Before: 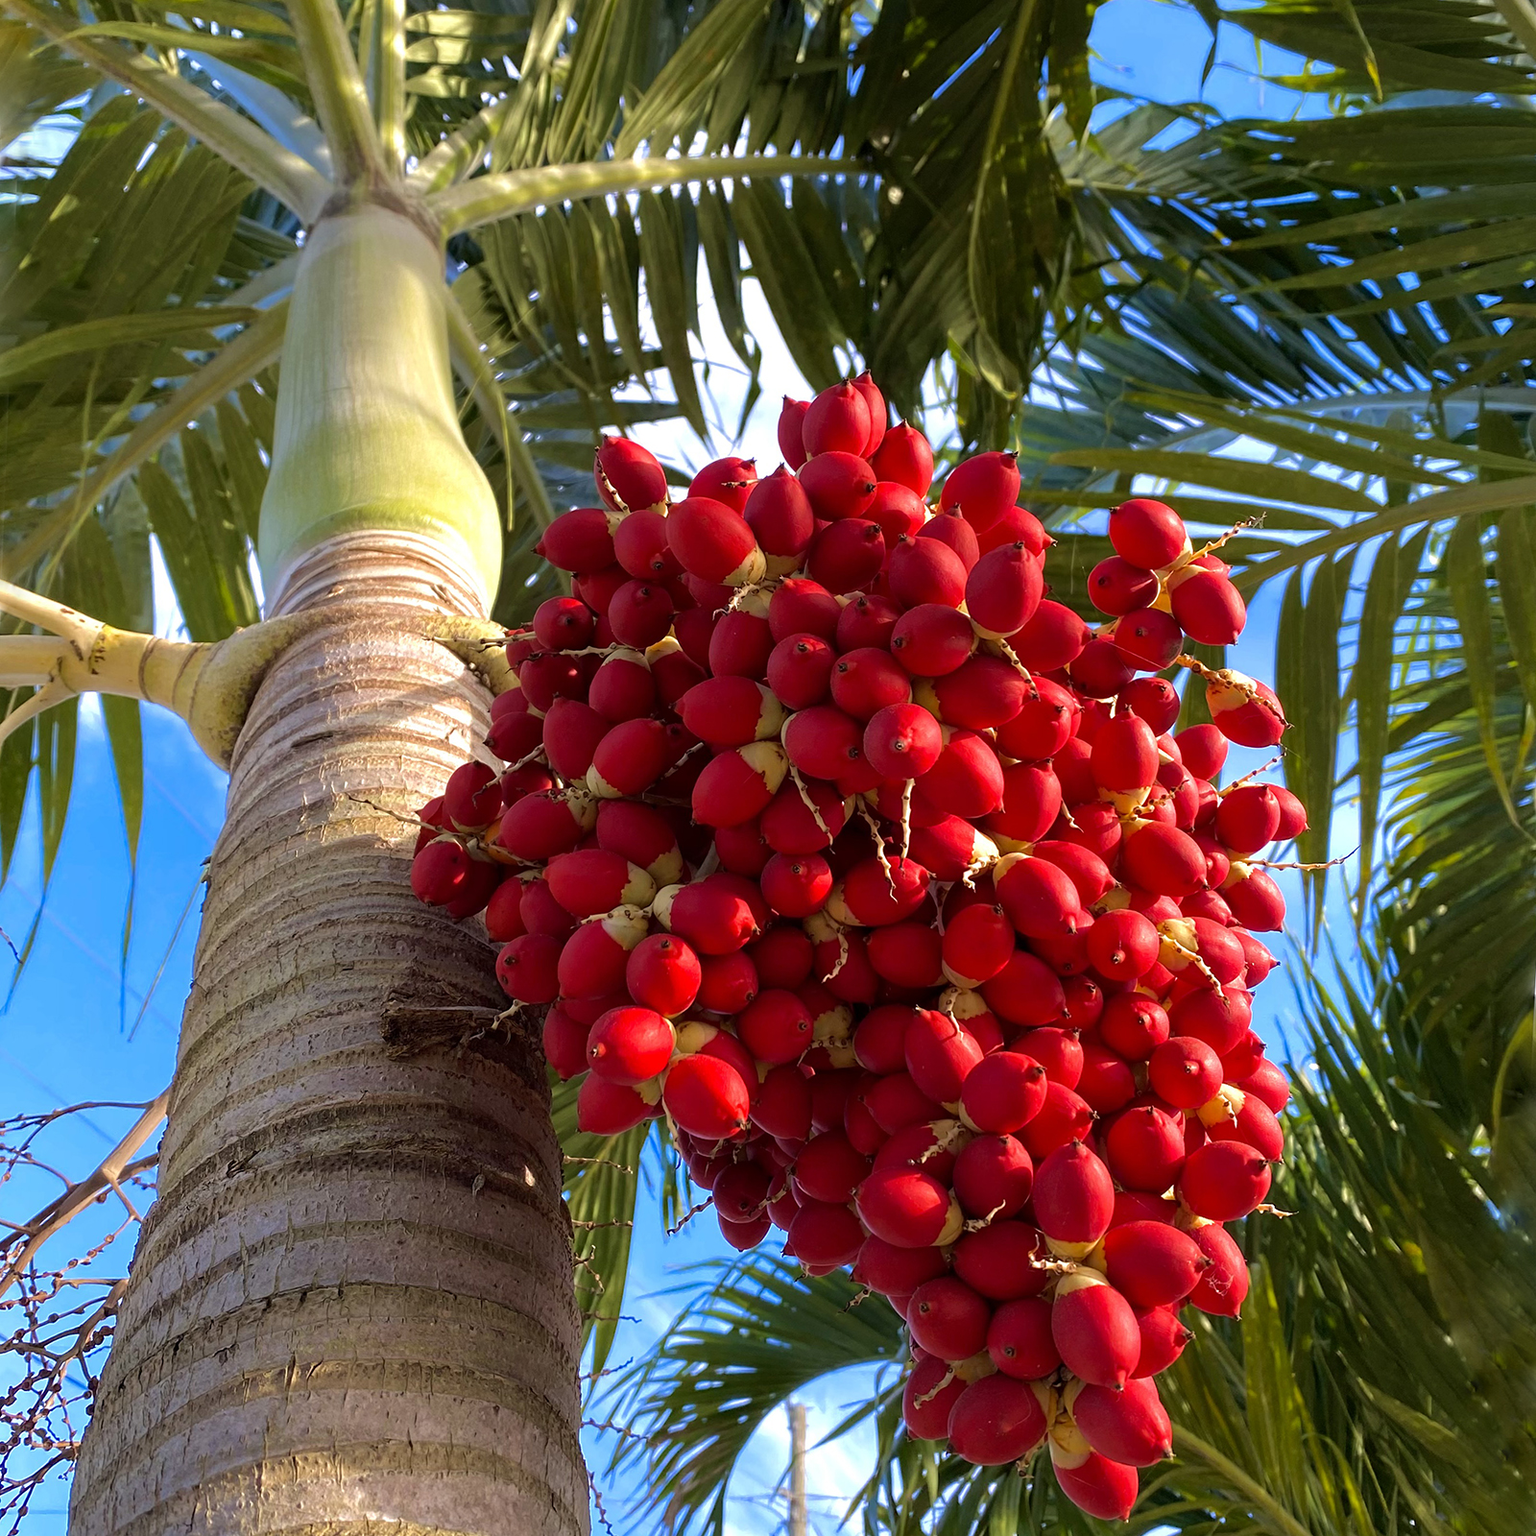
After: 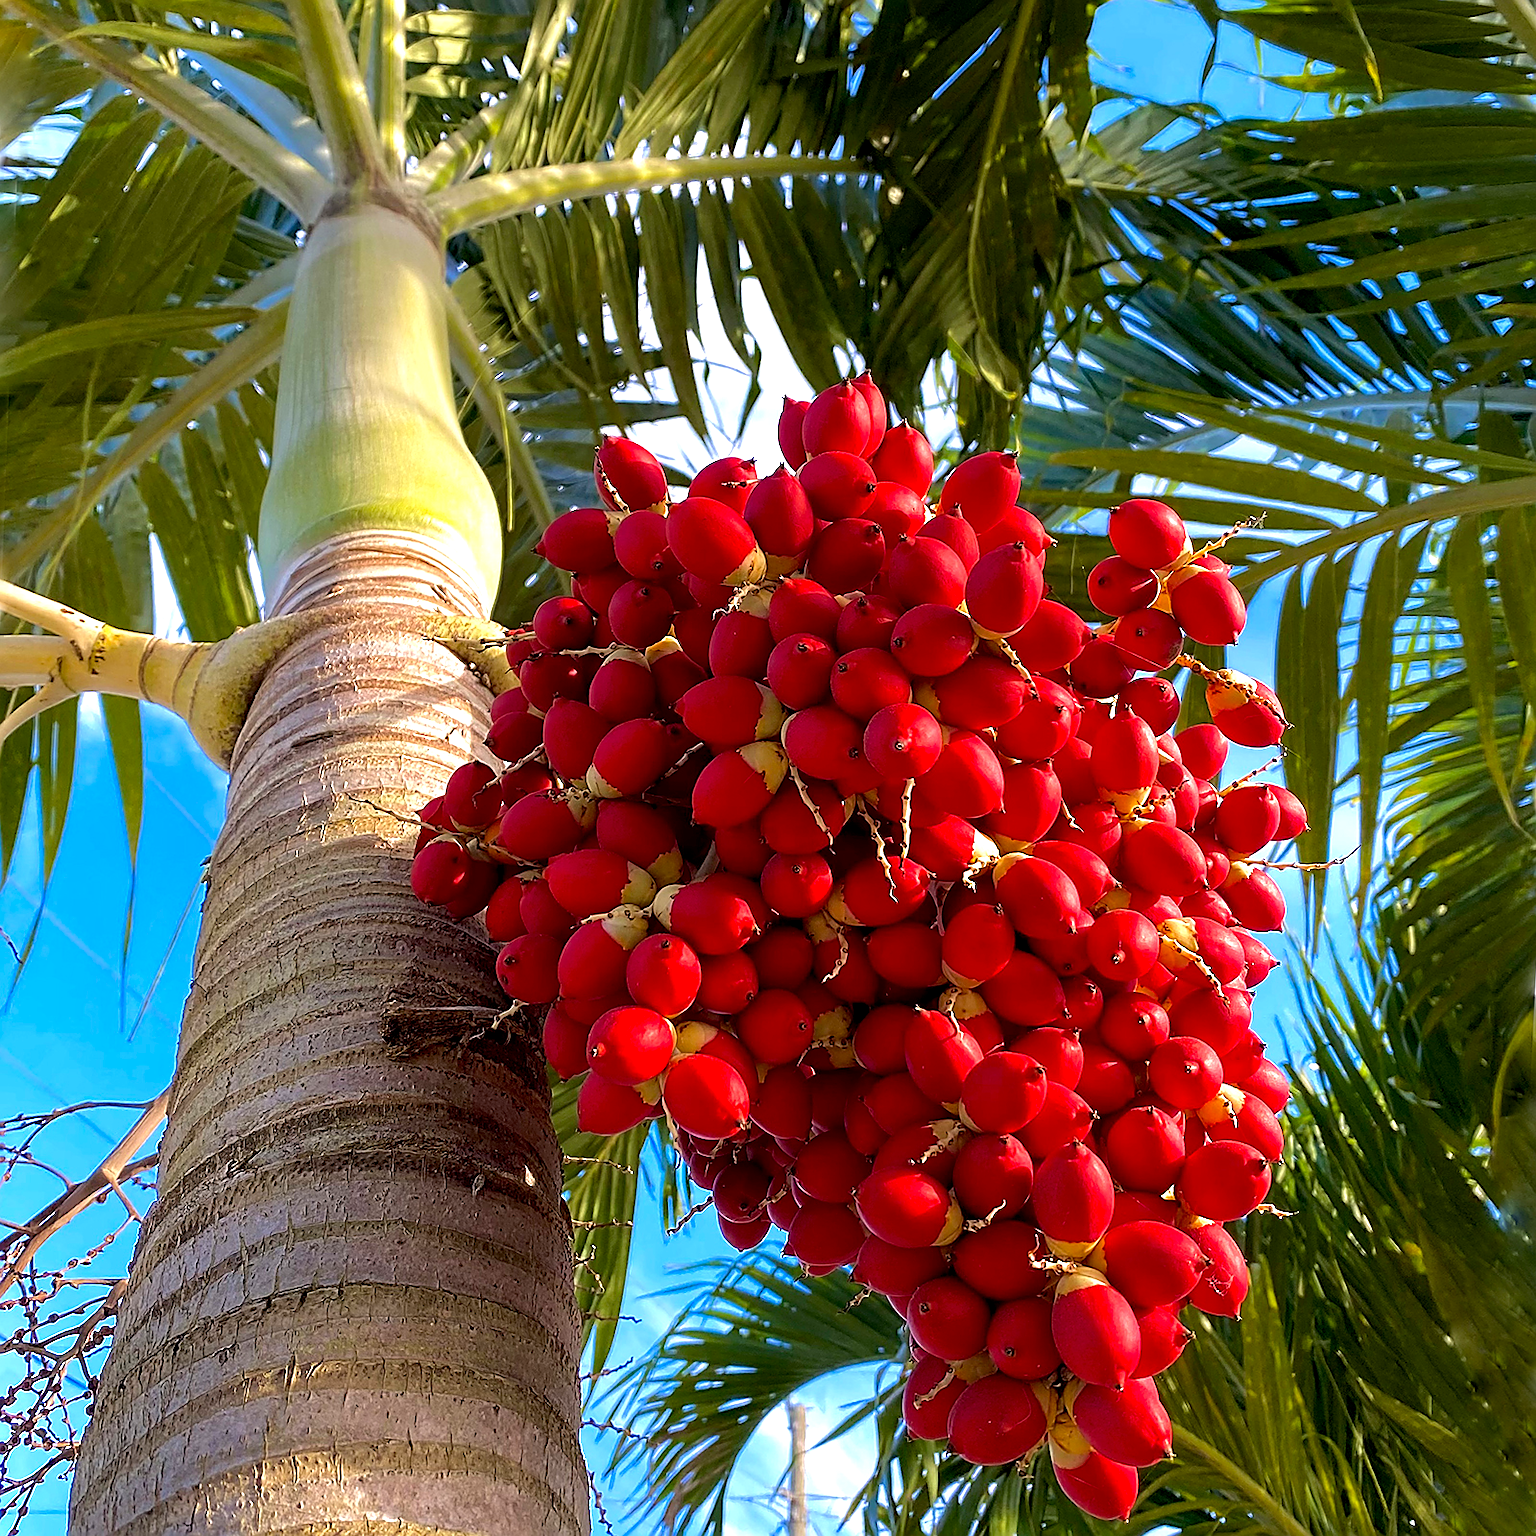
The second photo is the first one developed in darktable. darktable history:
exposure: black level correction 0.005, exposure 0.286 EV, compensate highlight preservation false
sharpen: radius 1.4, amount 1.25, threshold 0.7
